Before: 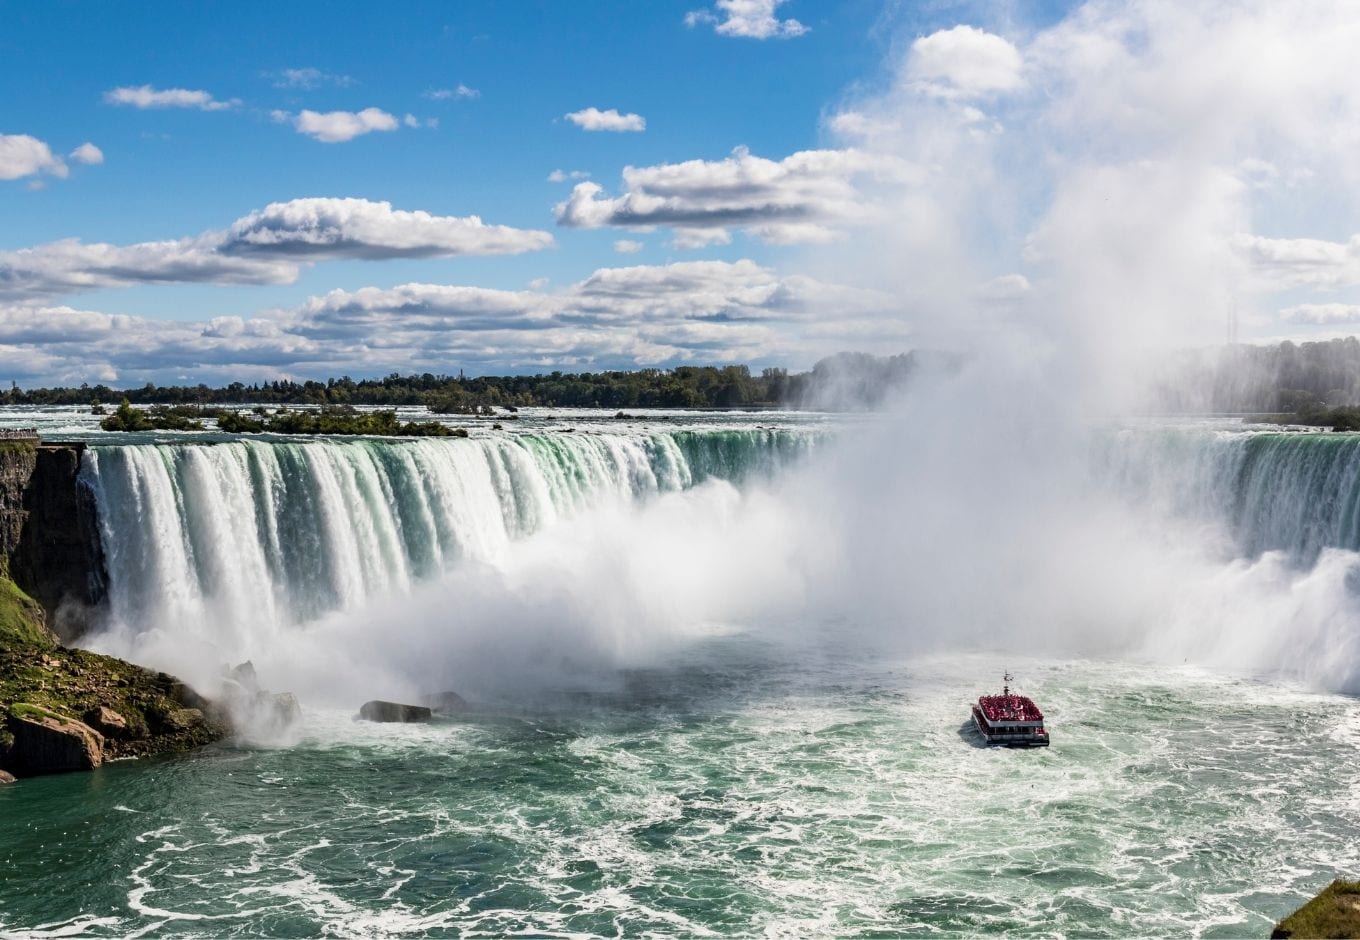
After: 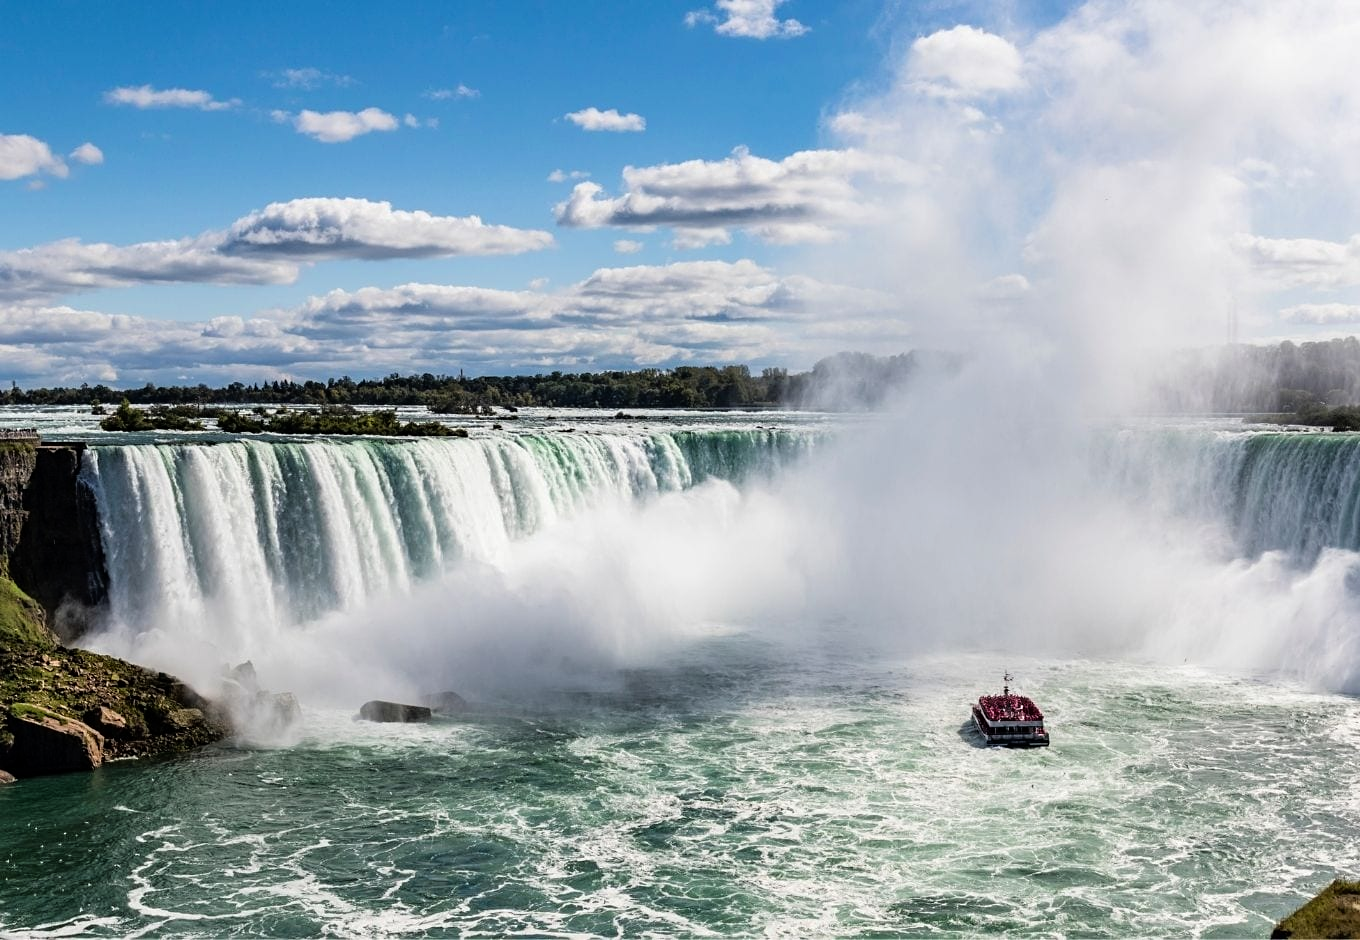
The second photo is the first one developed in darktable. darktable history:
rgb curve: curves: ch0 [(0, 0) (0.136, 0.078) (0.262, 0.245) (0.414, 0.42) (1, 1)], compensate middle gray true, preserve colors basic power
sharpen: amount 0.2
